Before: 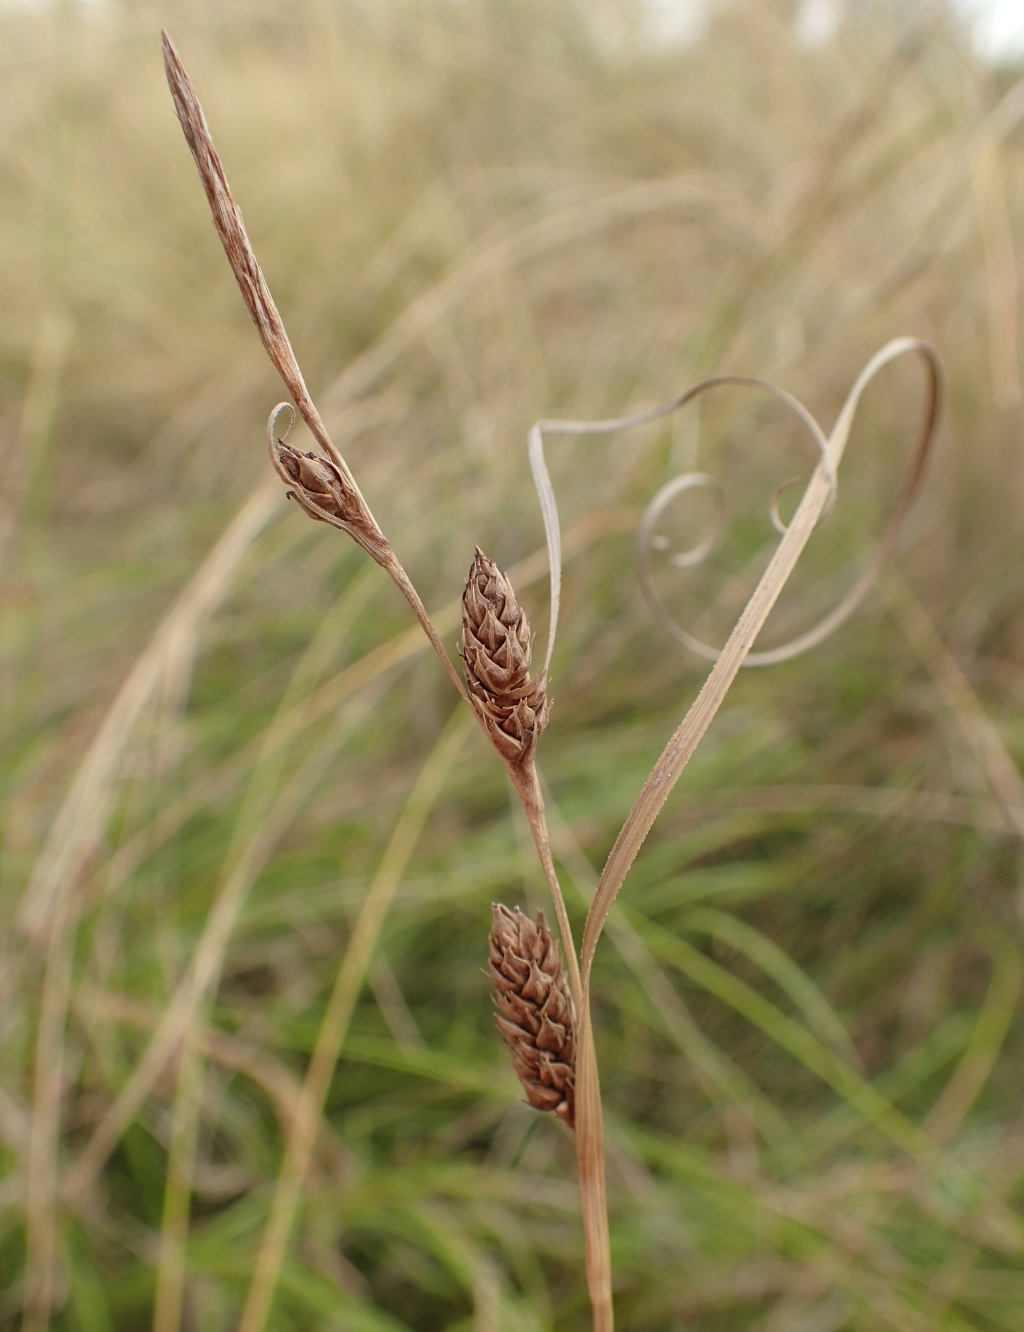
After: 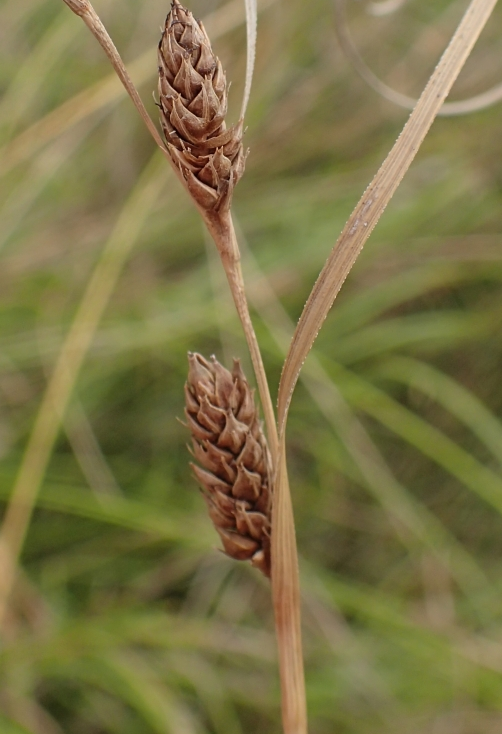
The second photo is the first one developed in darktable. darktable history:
crop: left 29.755%, top 41.376%, right 21.166%, bottom 3.493%
